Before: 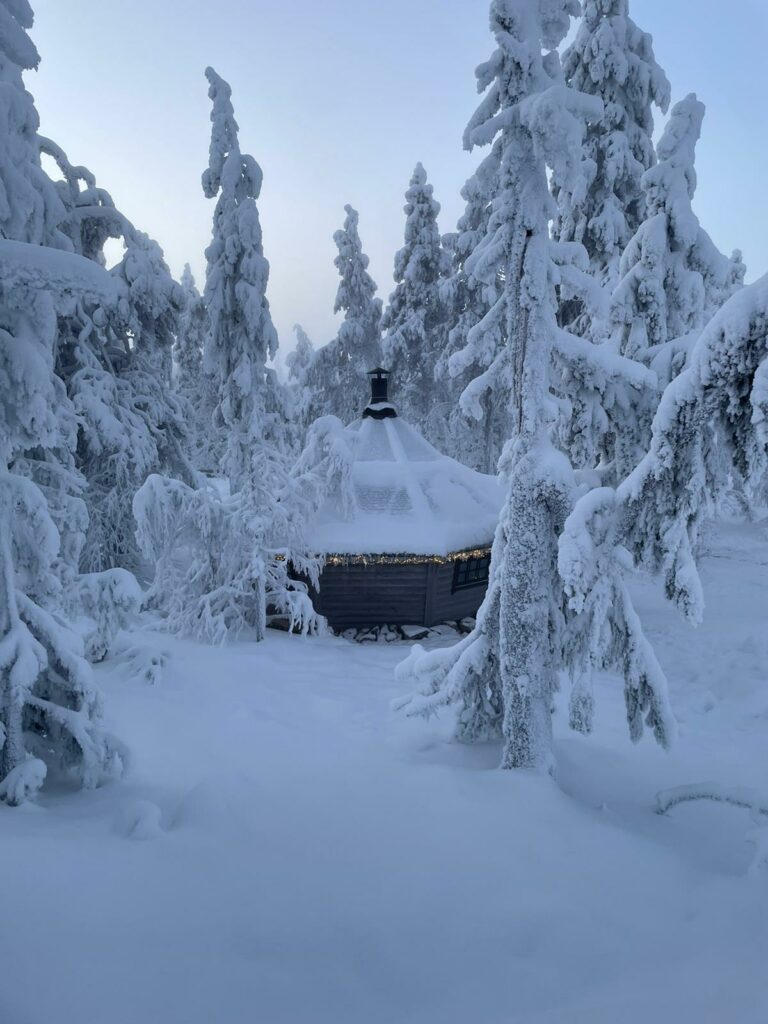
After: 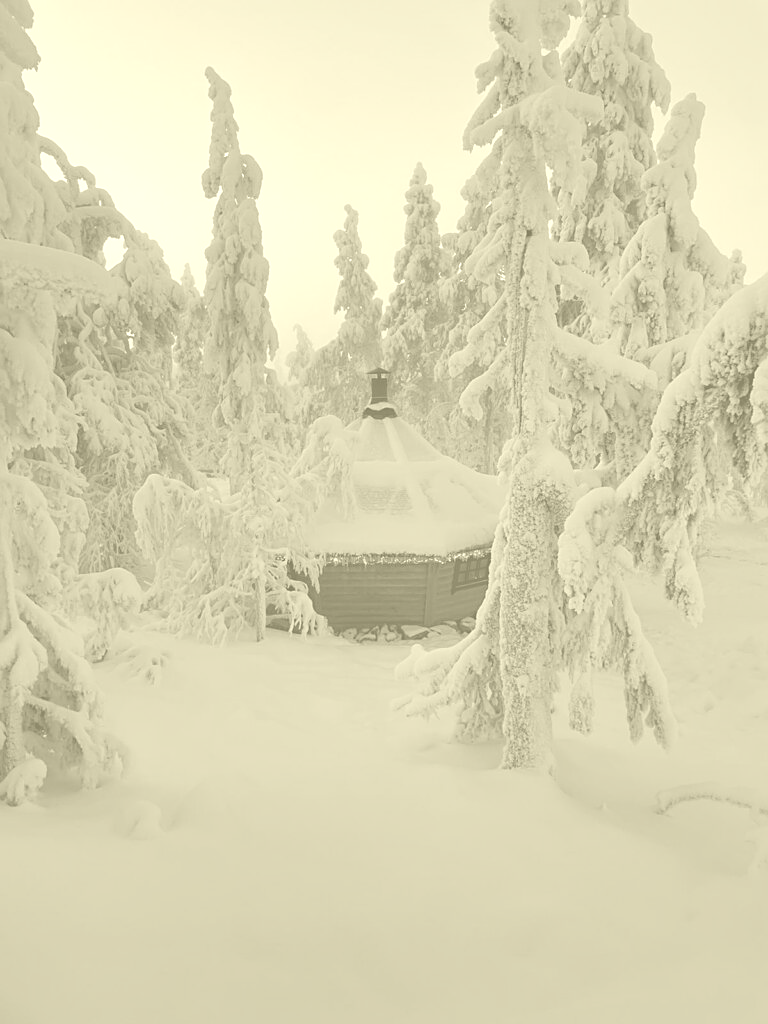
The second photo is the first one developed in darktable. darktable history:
colorize: hue 43.2°, saturation 40%, version 1
sharpen: on, module defaults
